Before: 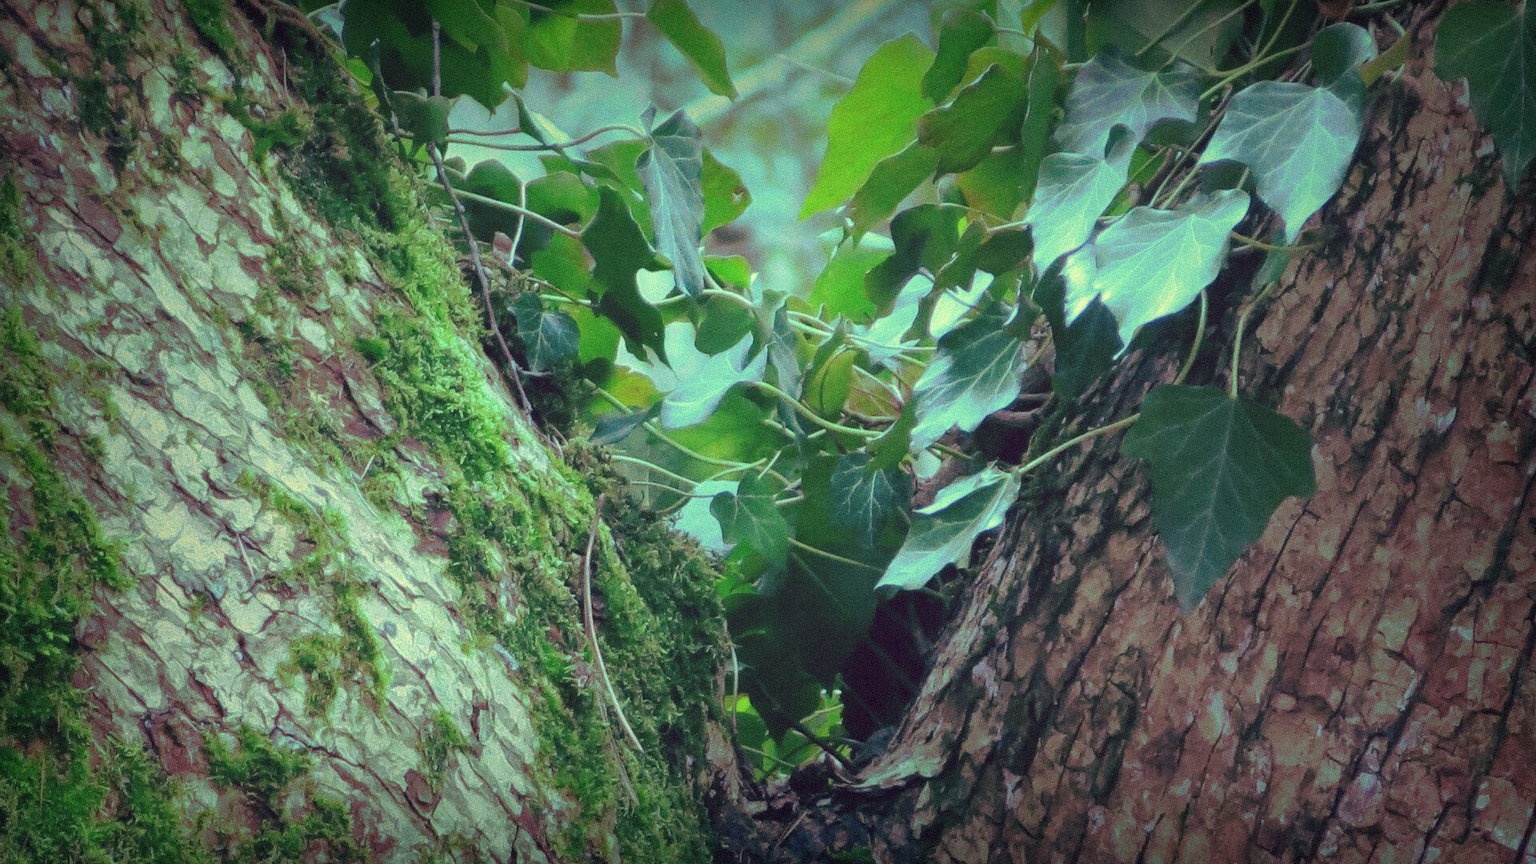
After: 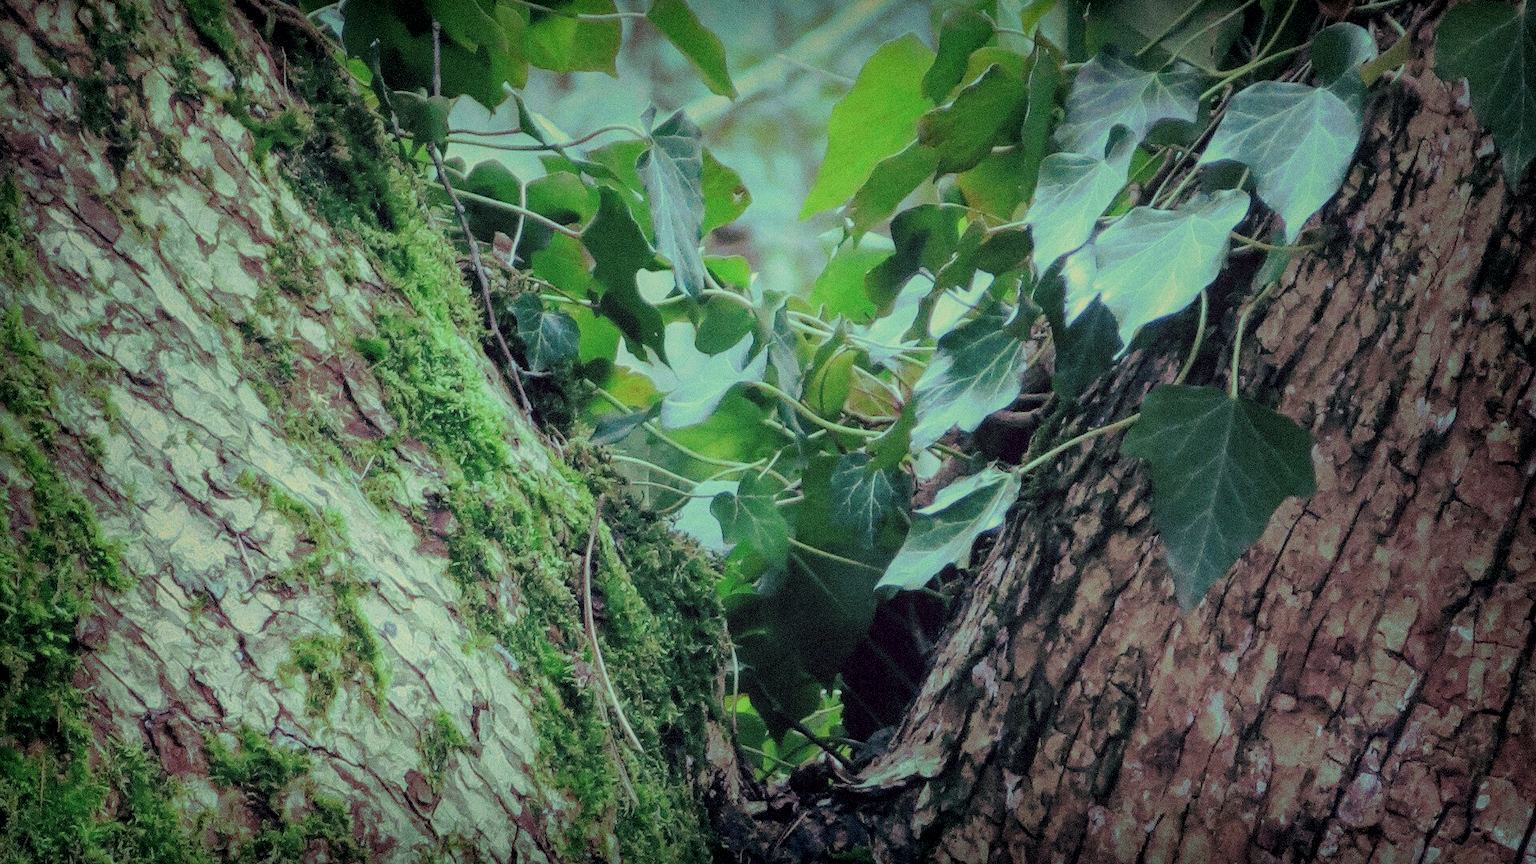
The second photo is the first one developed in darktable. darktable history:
filmic rgb: black relative exposure -7.2 EV, white relative exposure 5.36 EV, hardness 3.03
local contrast: on, module defaults
tone equalizer: on, module defaults
